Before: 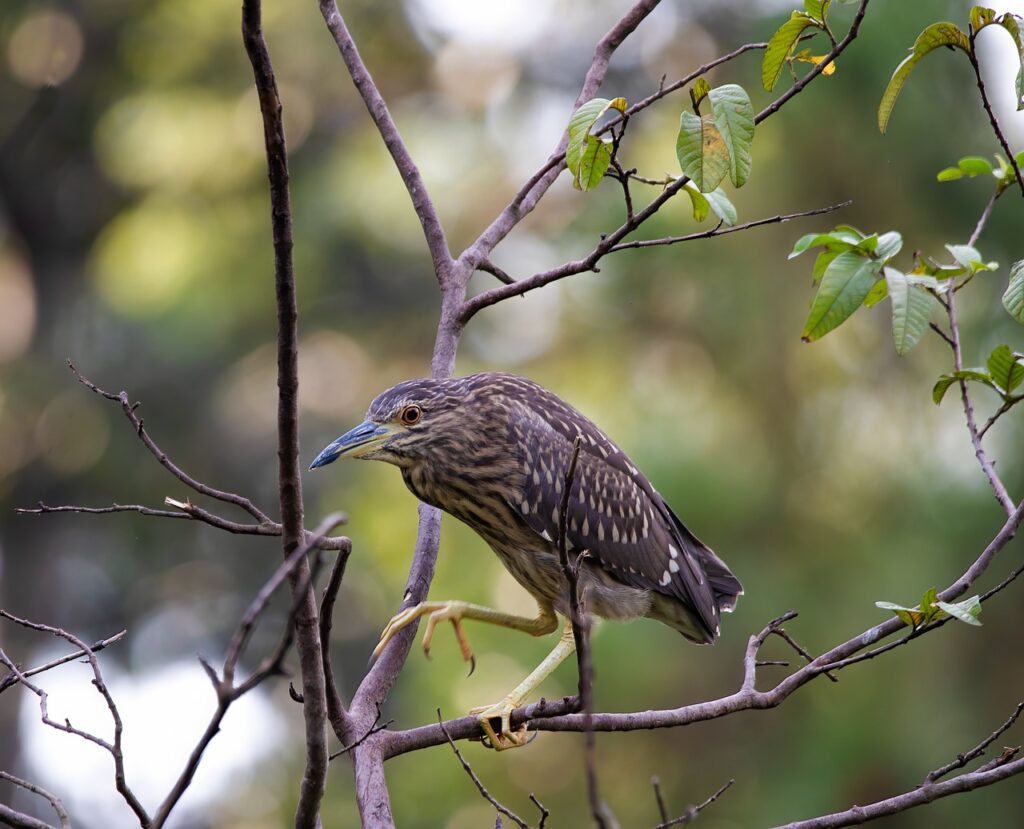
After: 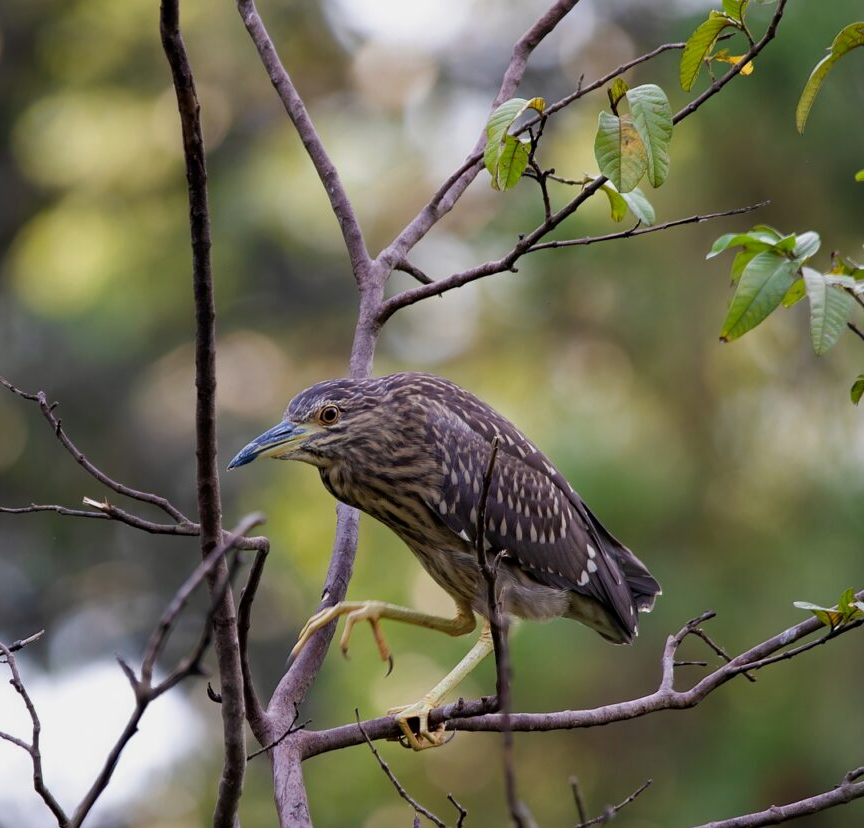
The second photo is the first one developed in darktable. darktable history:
exposure: black level correction 0.001, exposure -0.2 EV, compensate highlight preservation false
crop: left 8.026%, right 7.374%
white balance: red 1, blue 1
